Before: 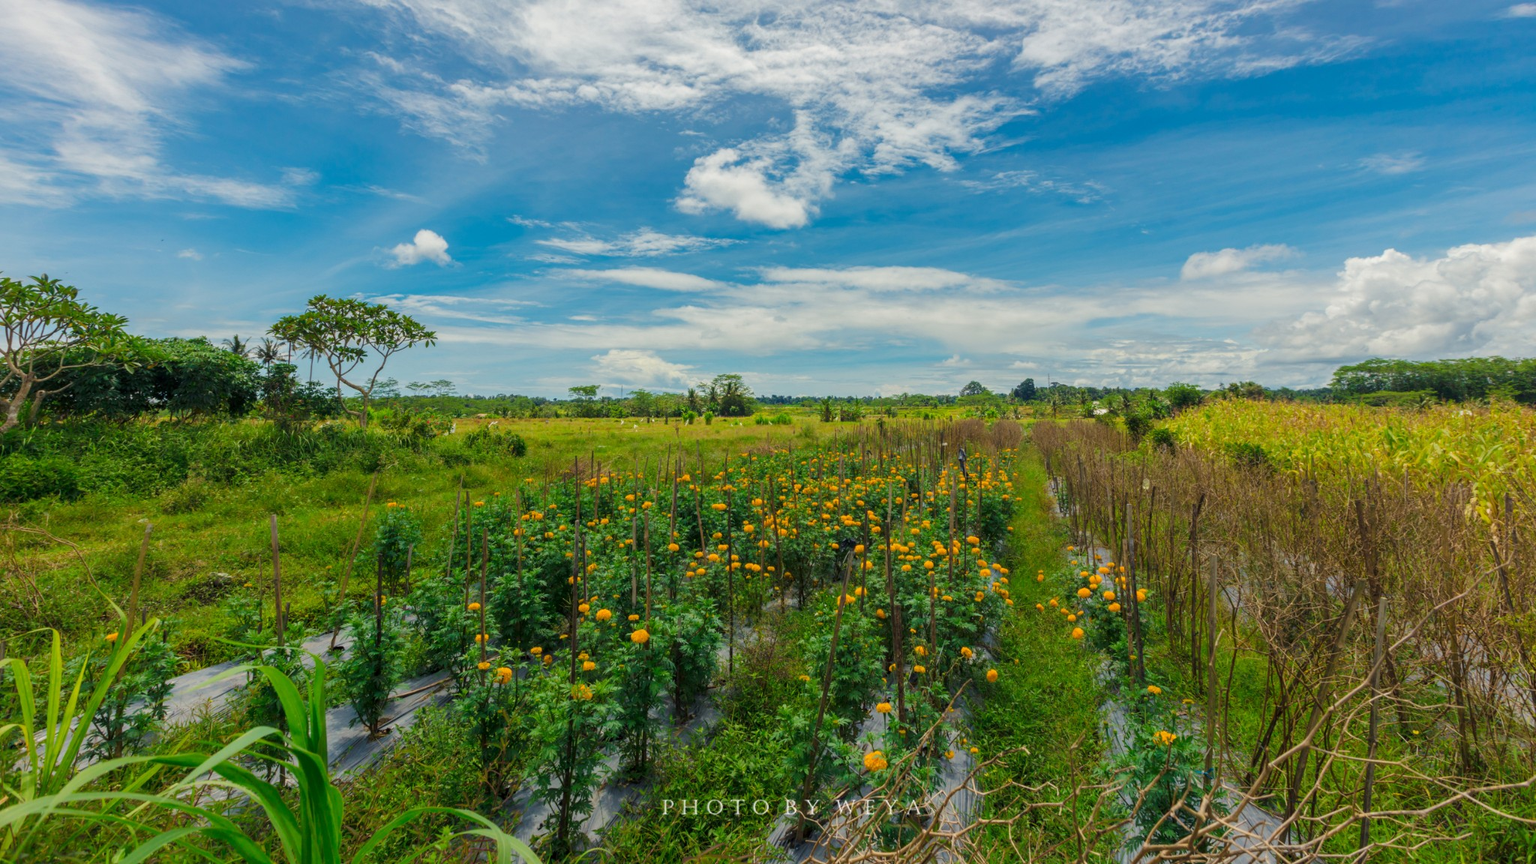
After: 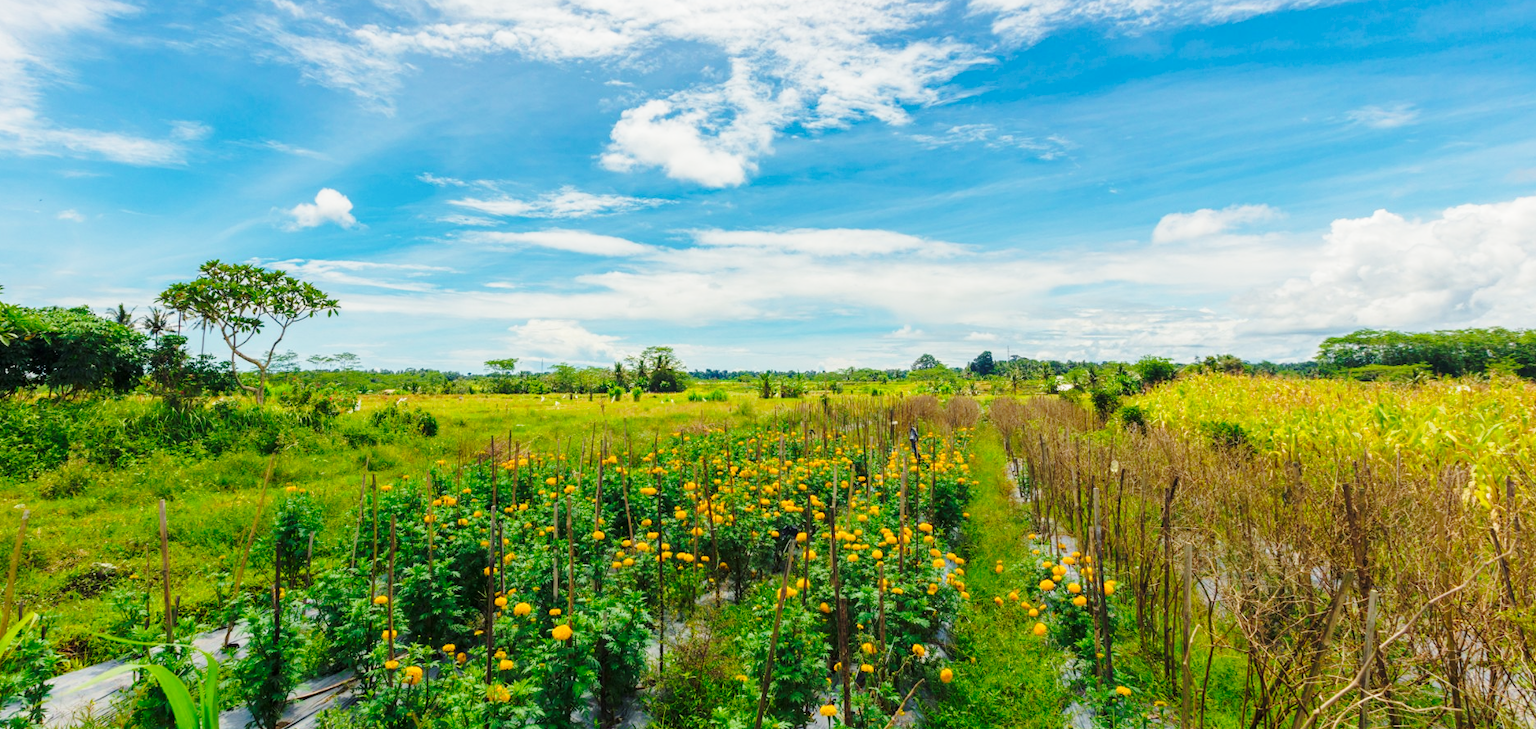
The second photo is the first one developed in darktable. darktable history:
base curve: curves: ch0 [(0, 0) (0.028, 0.03) (0.121, 0.232) (0.46, 0.748) (0.859, 0.968) (1, 1)], preserve colors none
crop: left 8.155%, top 6.611%, bottom 15.385%
